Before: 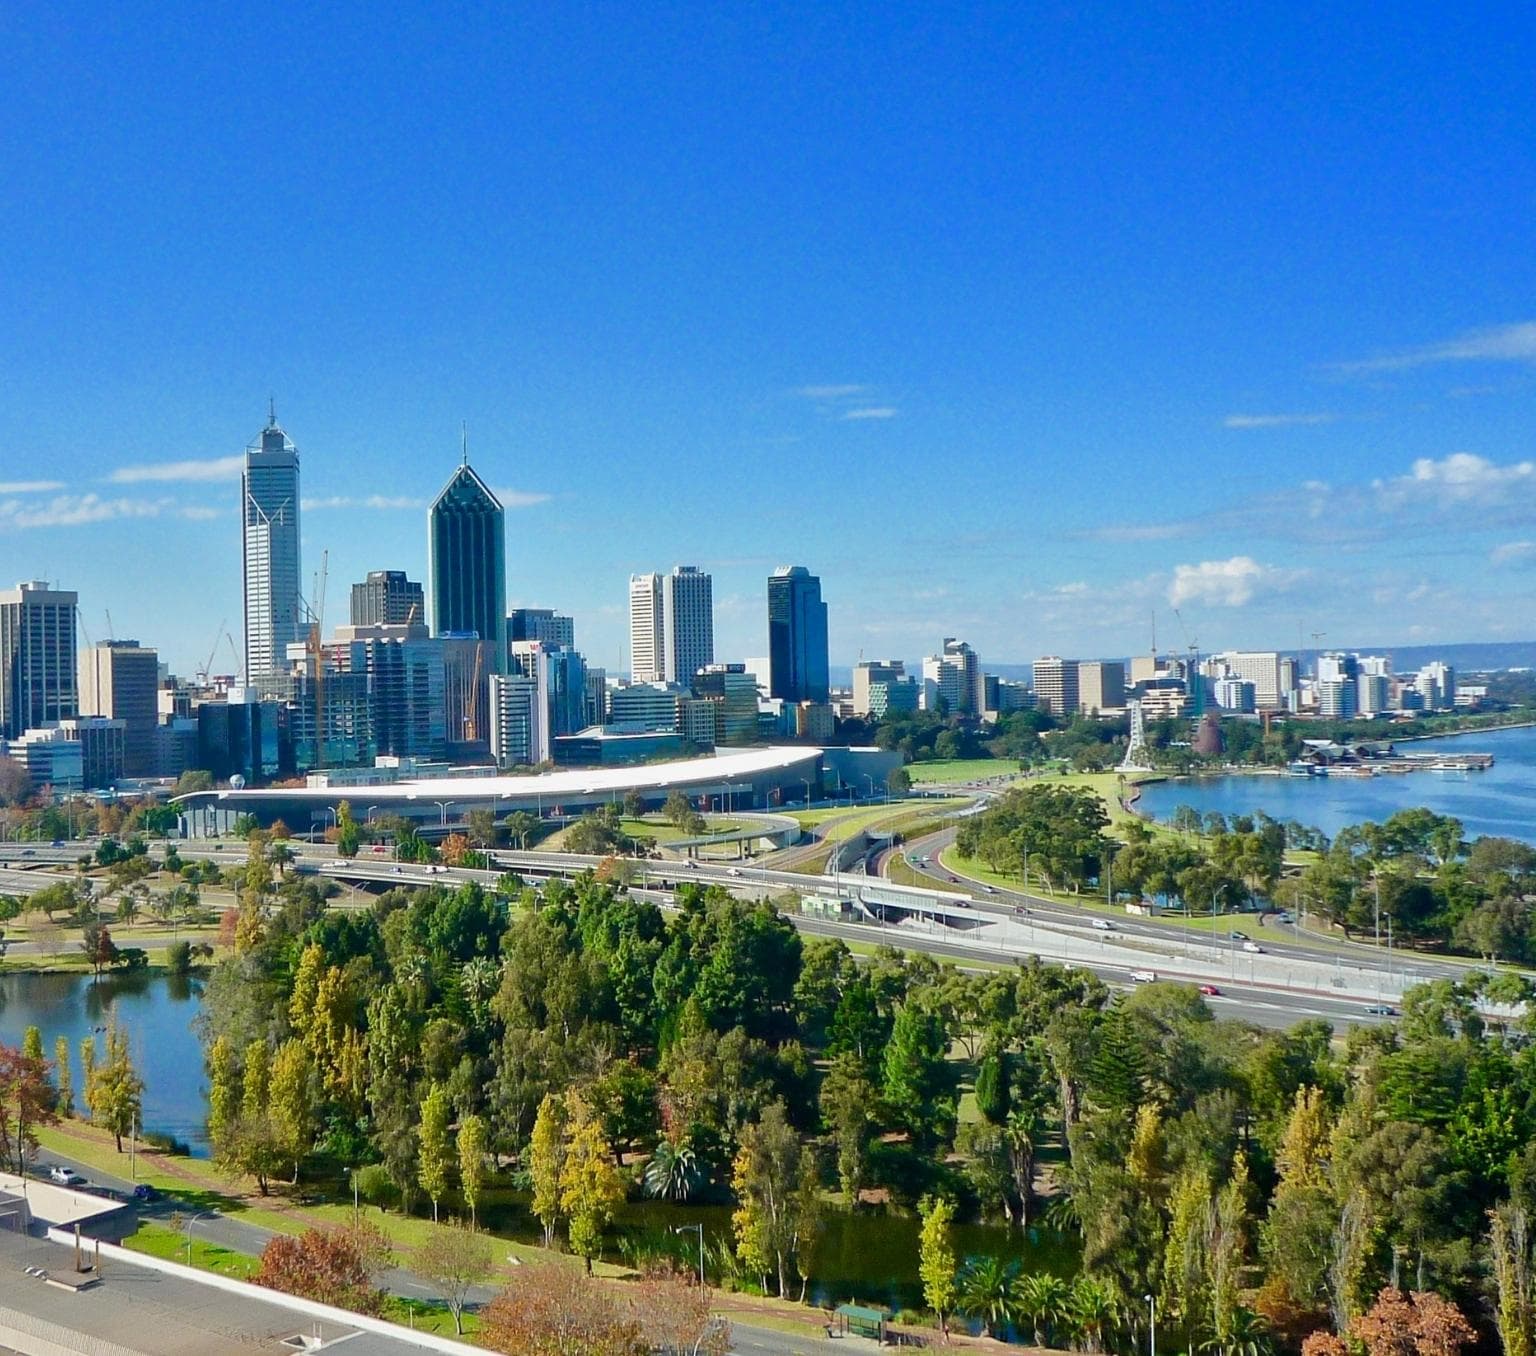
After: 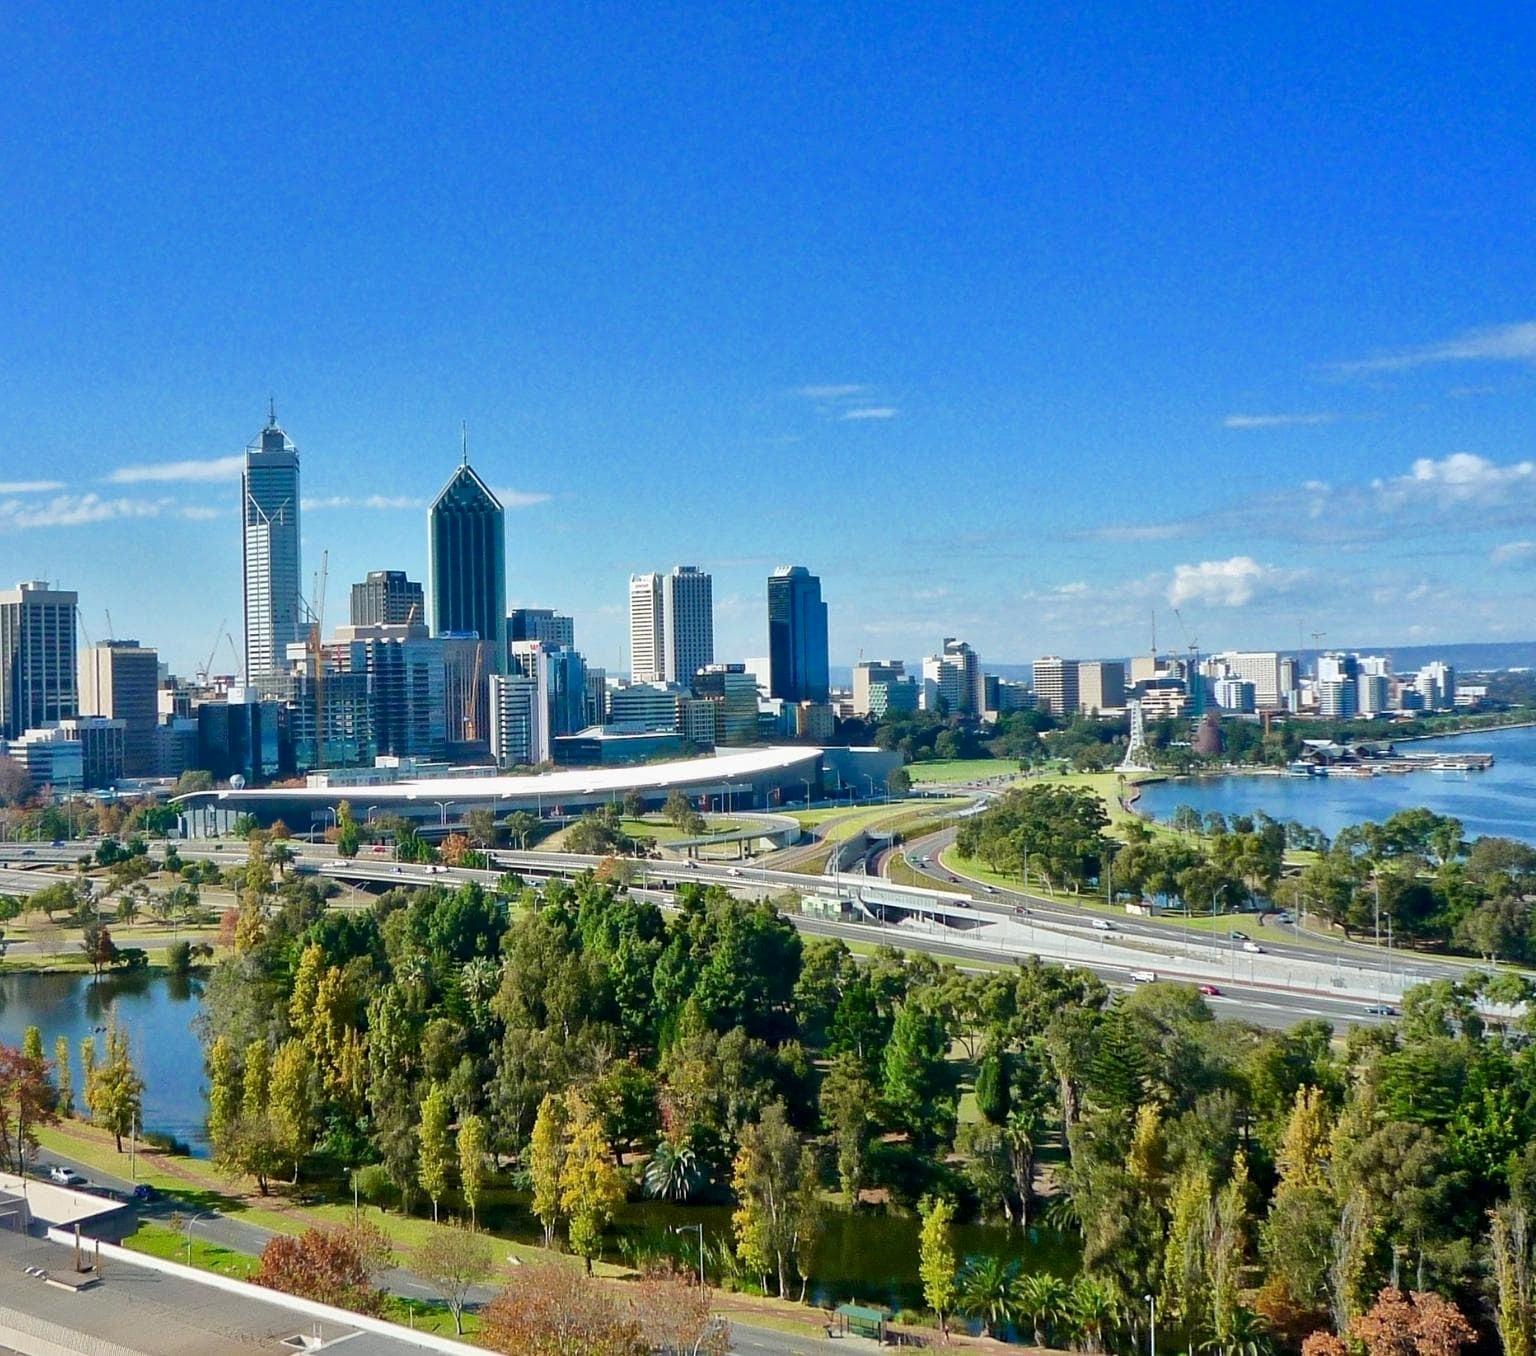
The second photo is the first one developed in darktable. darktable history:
local contrast: mode bilateral grid, contrast 20, coarseness 50, detail 129%, midtone range 0.2
